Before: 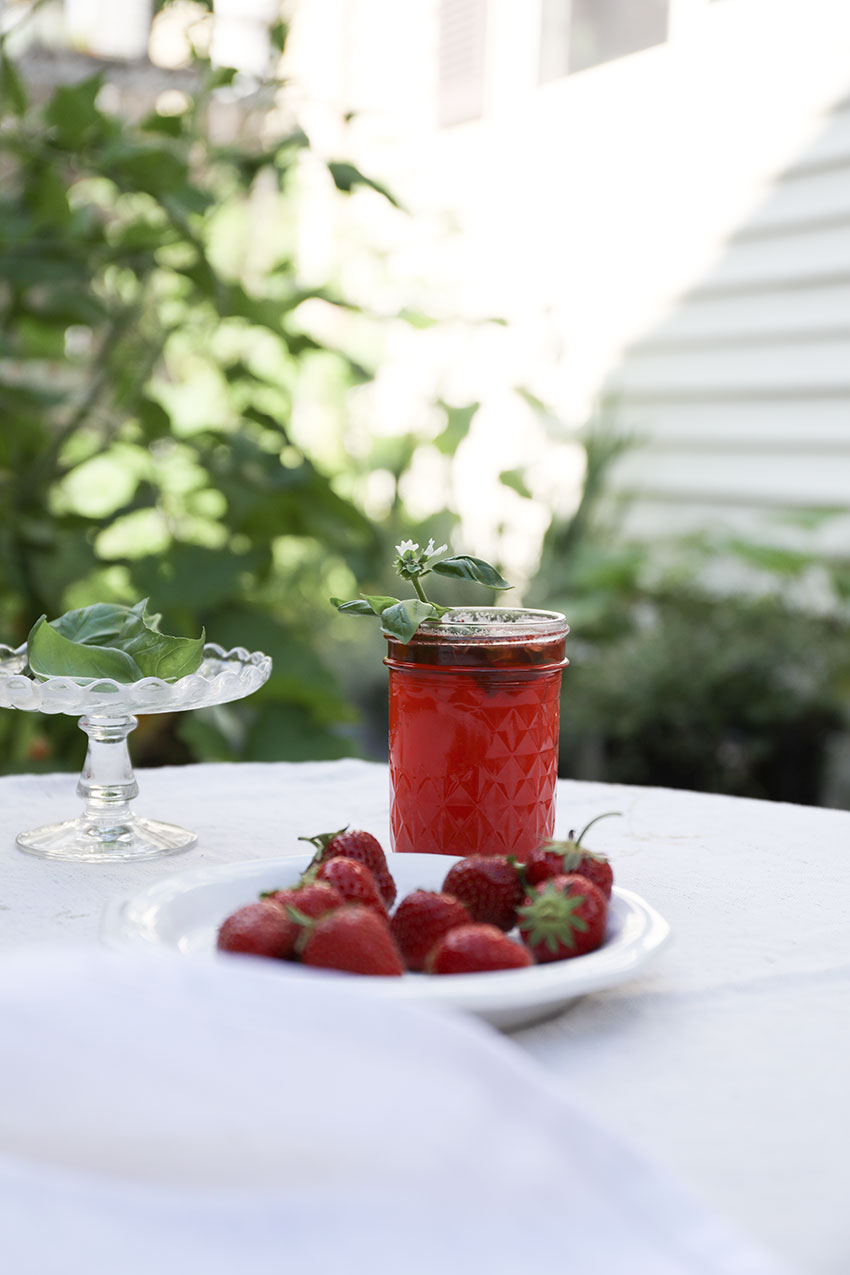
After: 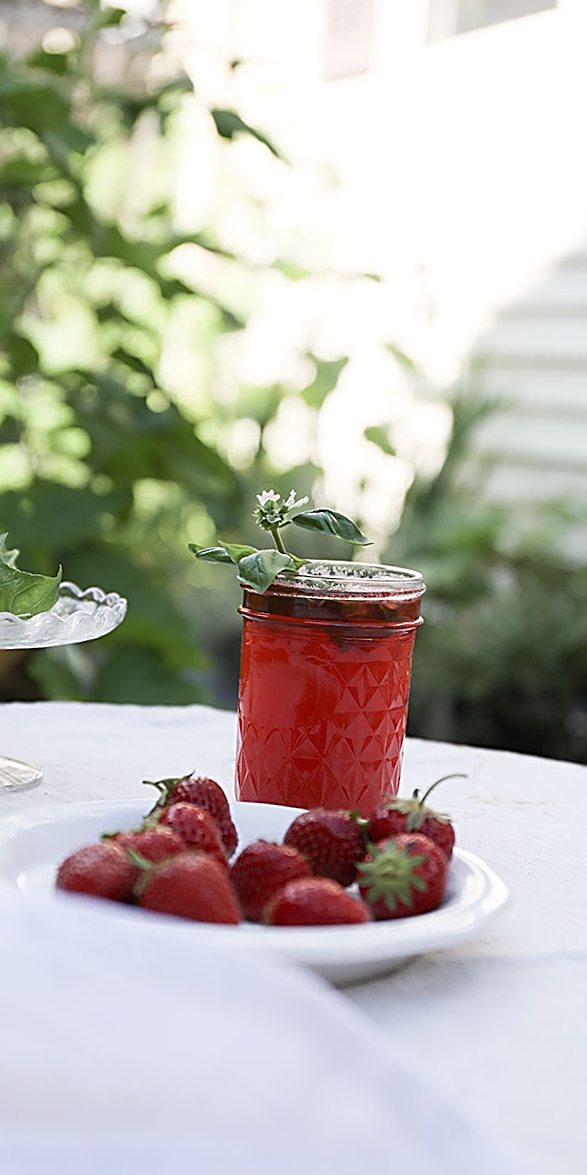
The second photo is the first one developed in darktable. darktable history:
crop and rotate: angle -3.27°, left 14.277%, top 0.028%, right 10.766%, bottom 0.028%
sharpen: amount 0.901
